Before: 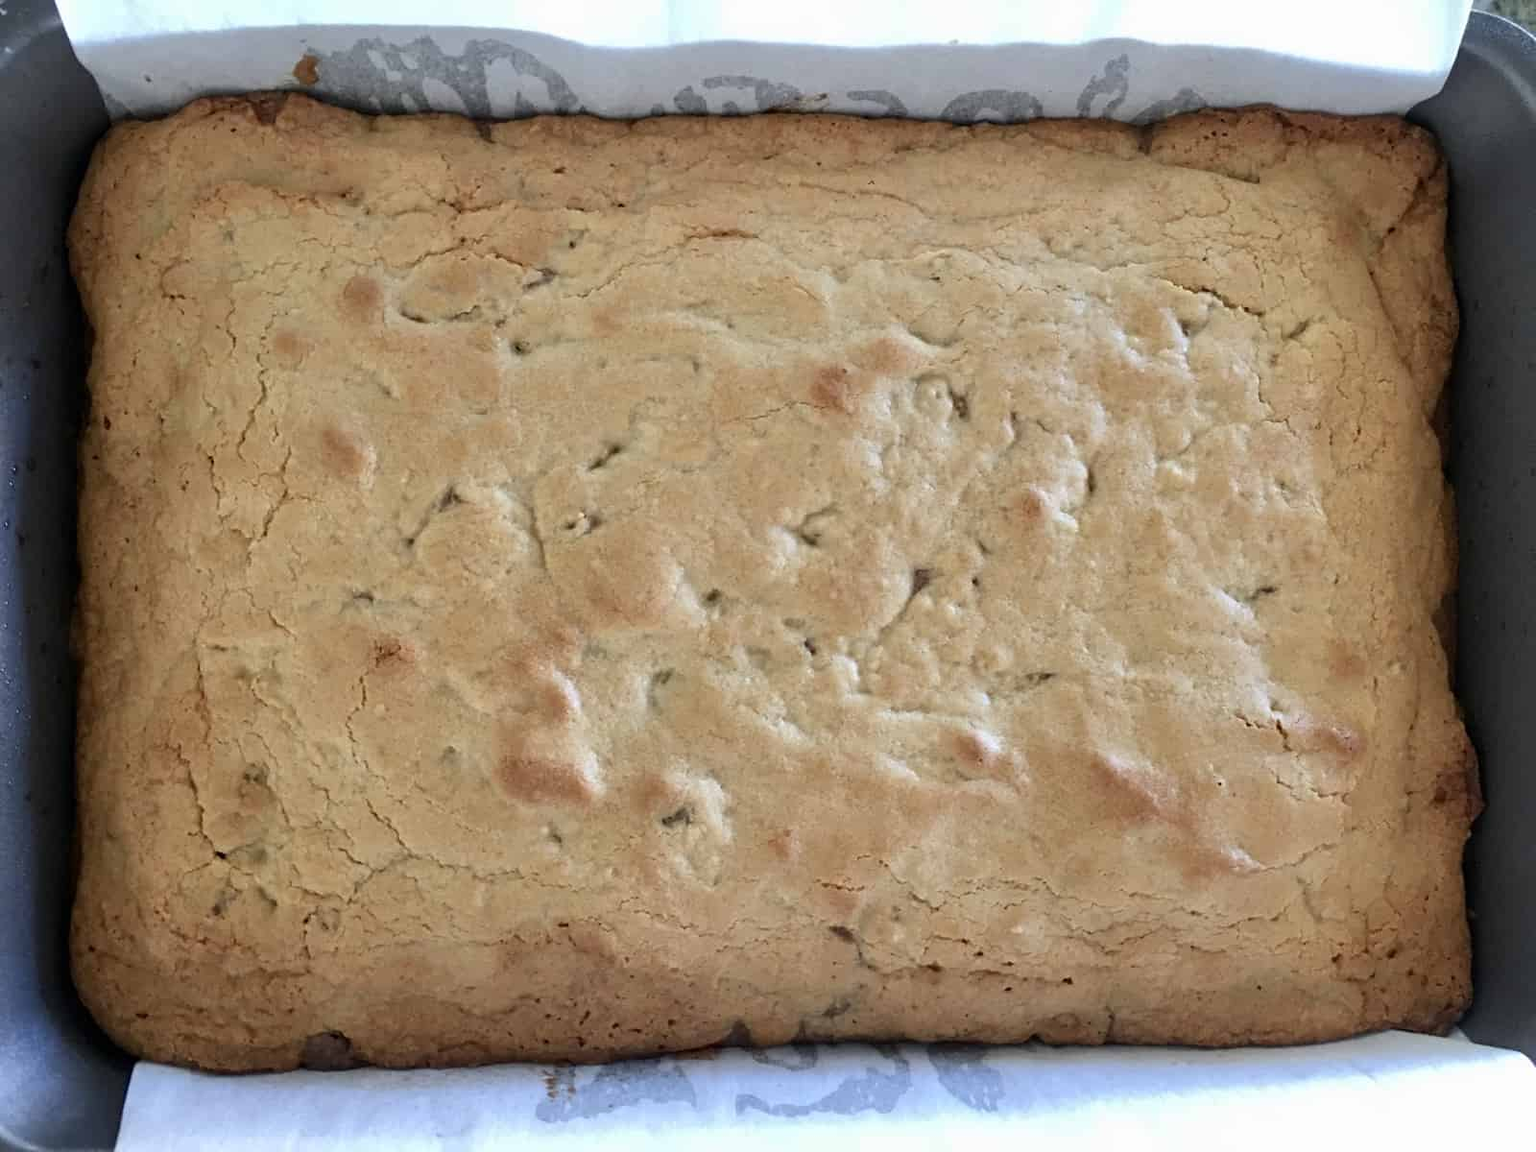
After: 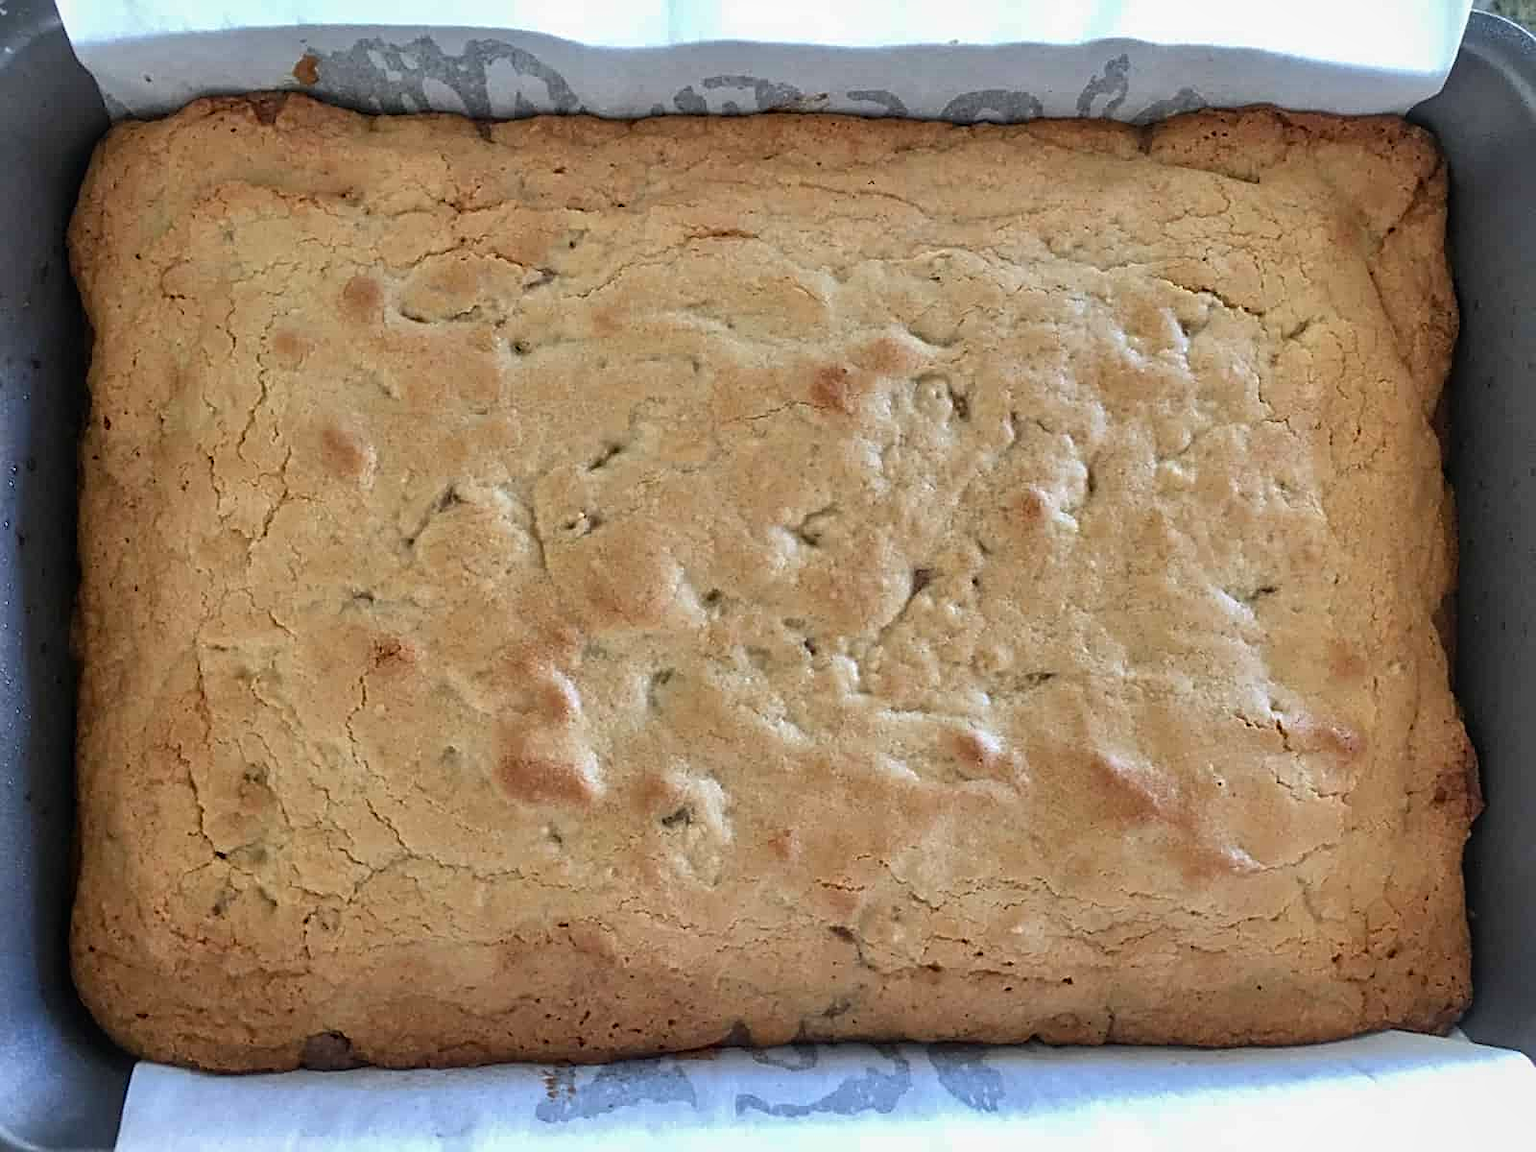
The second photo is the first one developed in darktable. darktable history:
sharpen: on, module defaults
shadows and highlights: soften with gaussian
local contrast: detail 110%
